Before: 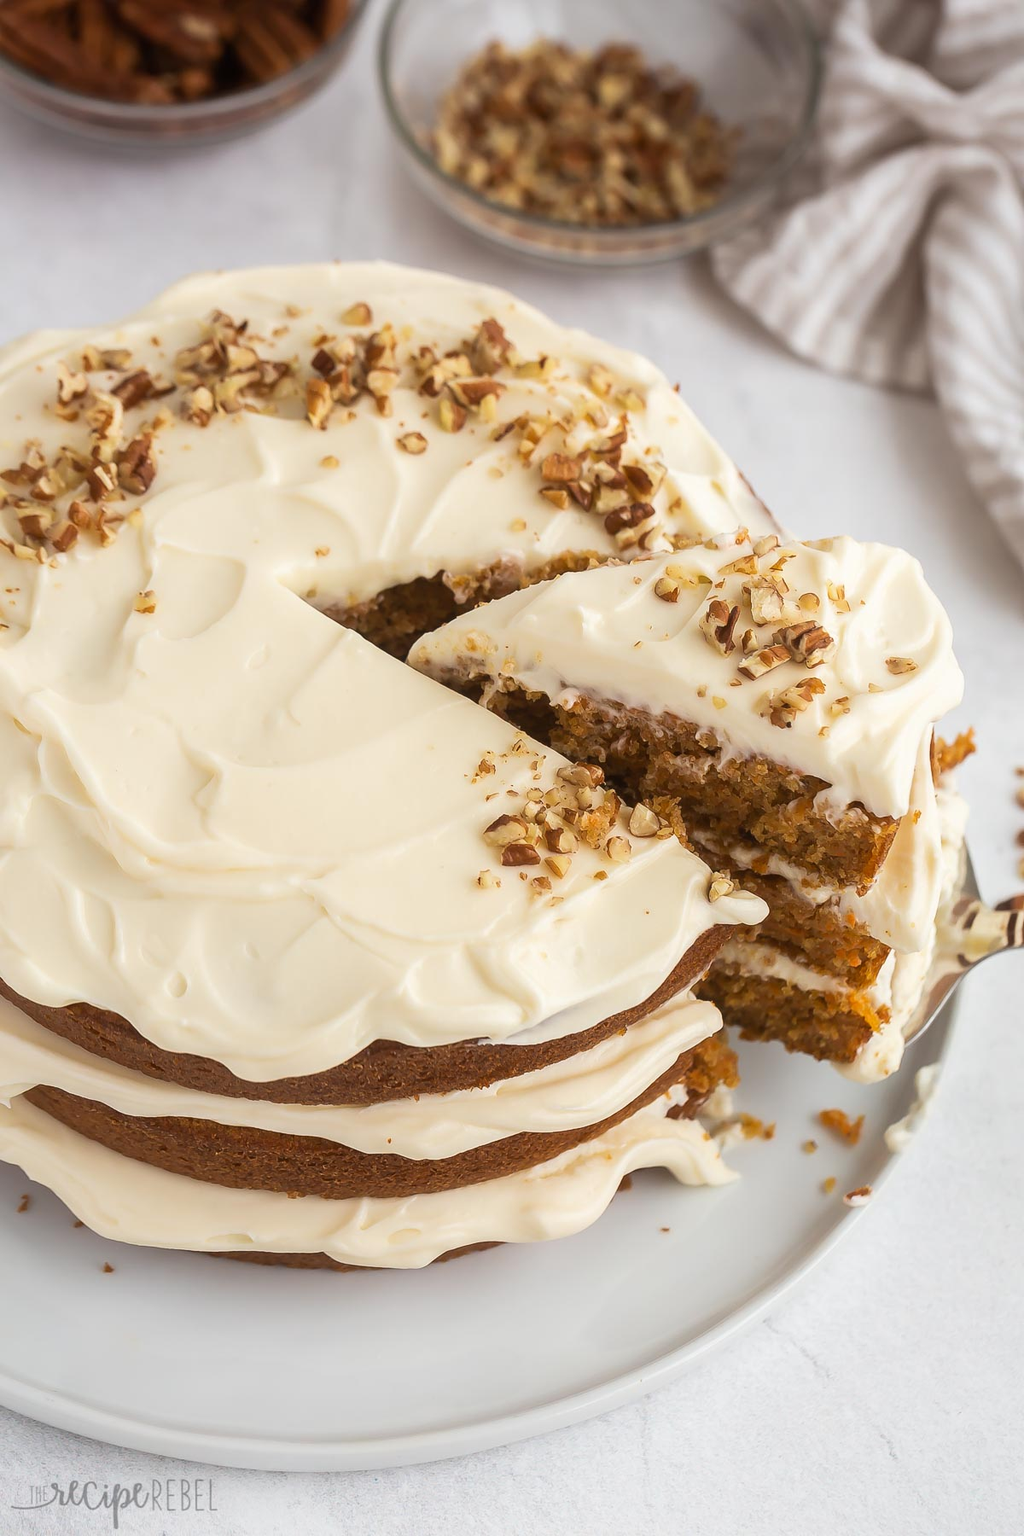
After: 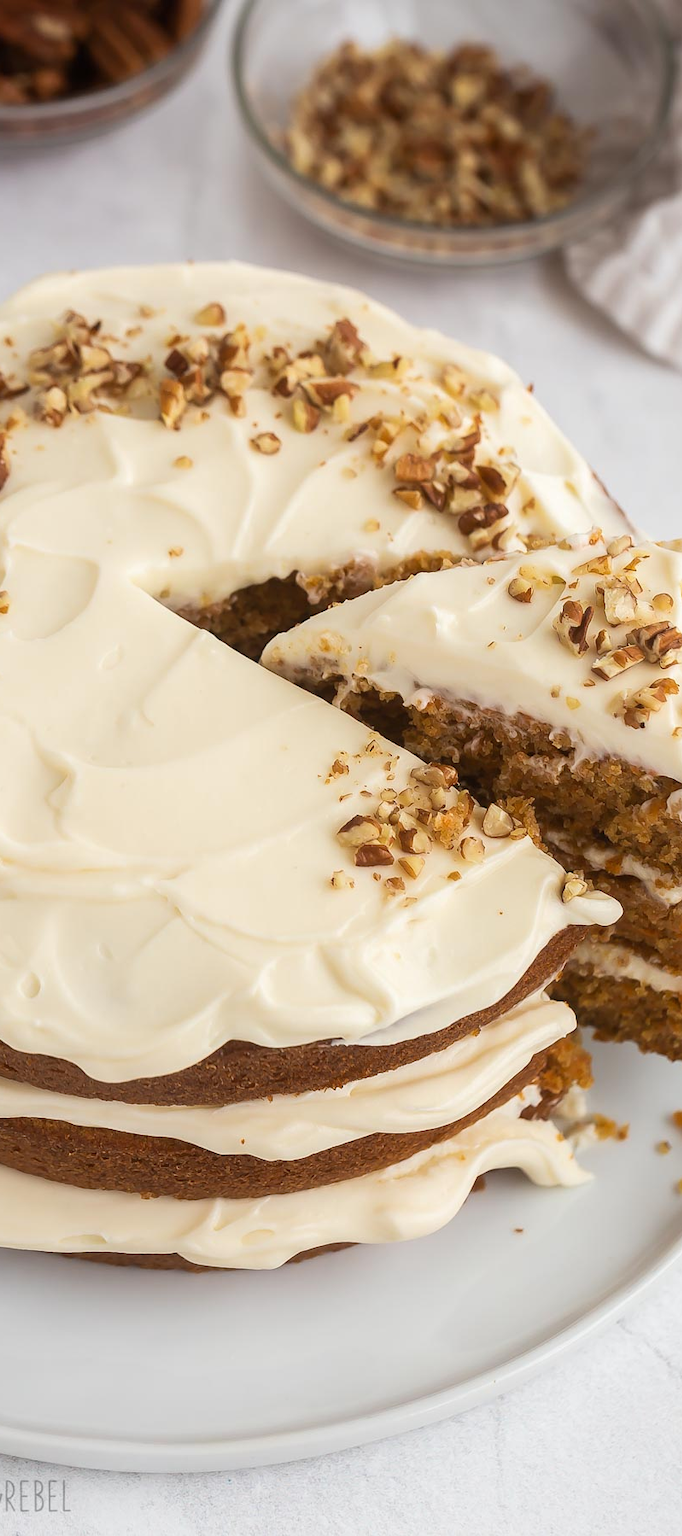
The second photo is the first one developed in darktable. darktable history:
crop and rotate: left 14.369%, right 18.987%
